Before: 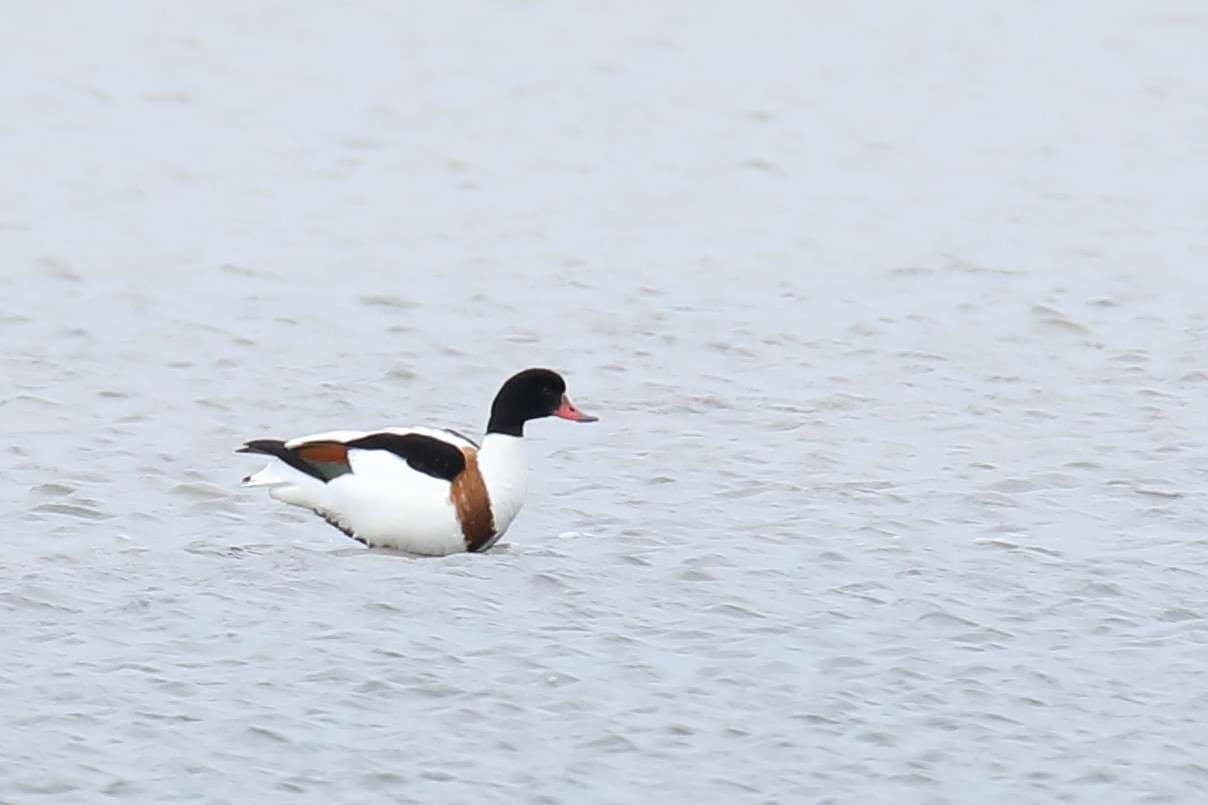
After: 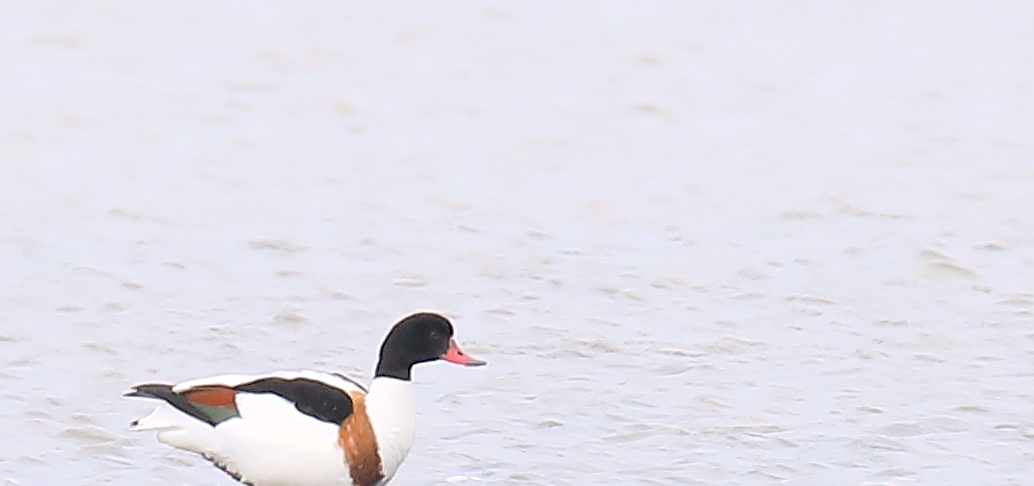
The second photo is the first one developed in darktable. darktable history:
contrast brightness saturation: brightness 0.271
sharpen: on, module defaults
color correction: highlights a* 3.22, highlights b* 1.74, saturation 1.23
crop and rotate: left 9.315%, top 7.185%, right 5.029%, bottom 32.422%
